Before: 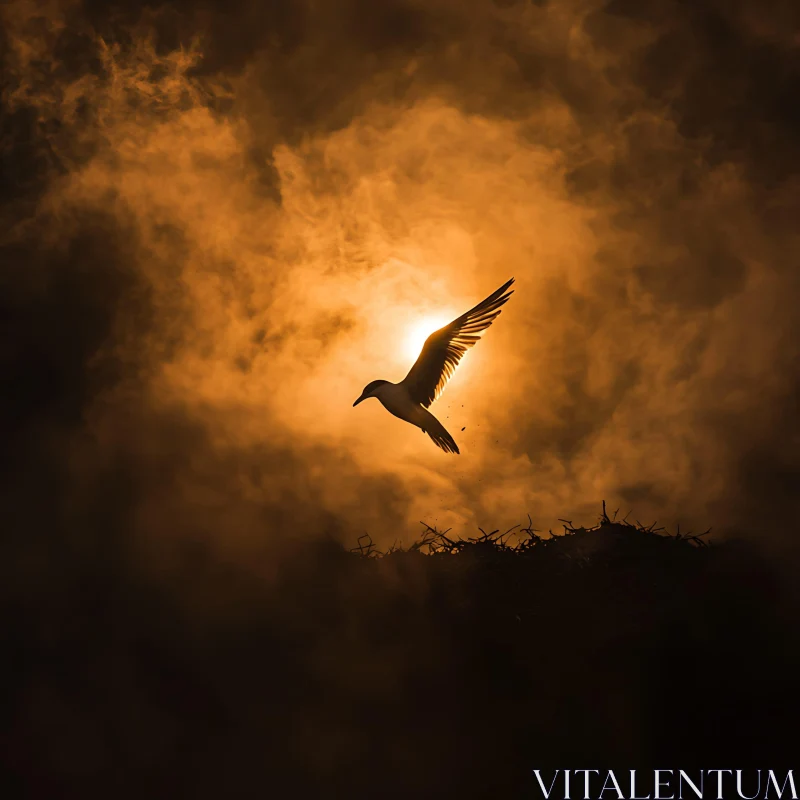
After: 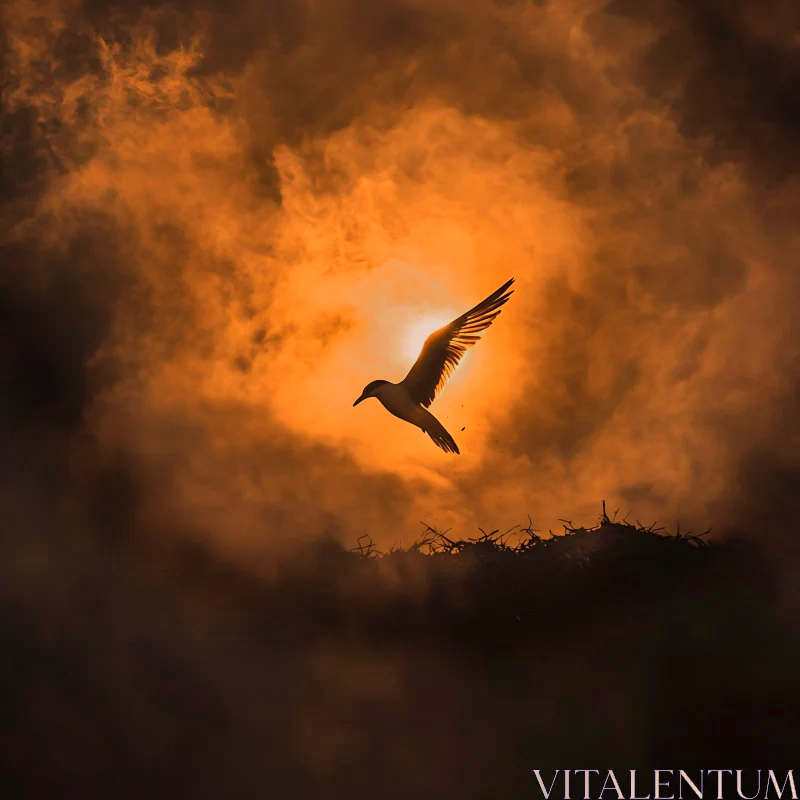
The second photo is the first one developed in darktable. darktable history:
shadows and highlights: shadows 40, highlights -60
white balance: red 1.127, blue 0.943
tone equalizer: -7 EV -0.63 EV, -6 EV 1 EV, -5 EV -0.45 EV, -4 EV 0.43 EV, -3 EV 0.41 EV, -2 EV 0.15 EV, -1 EV -0.15 EV, +0 EV -0.39 EV, smoothing diameter 25%, edges refinement/feathering 10, preserve details guided filter
